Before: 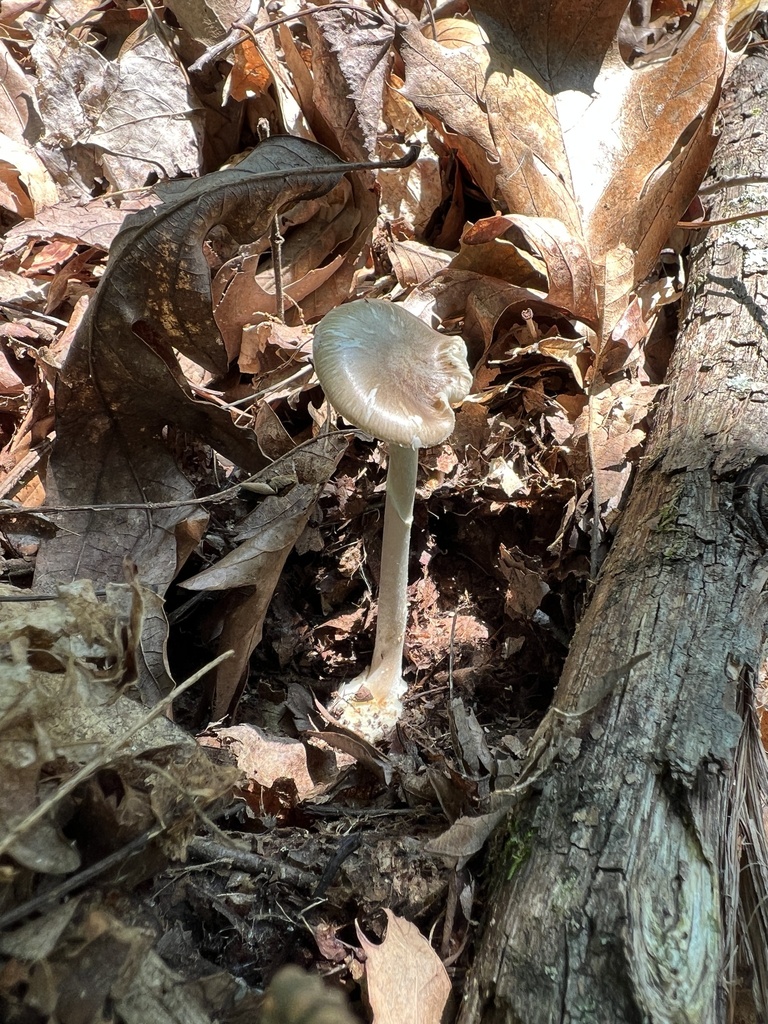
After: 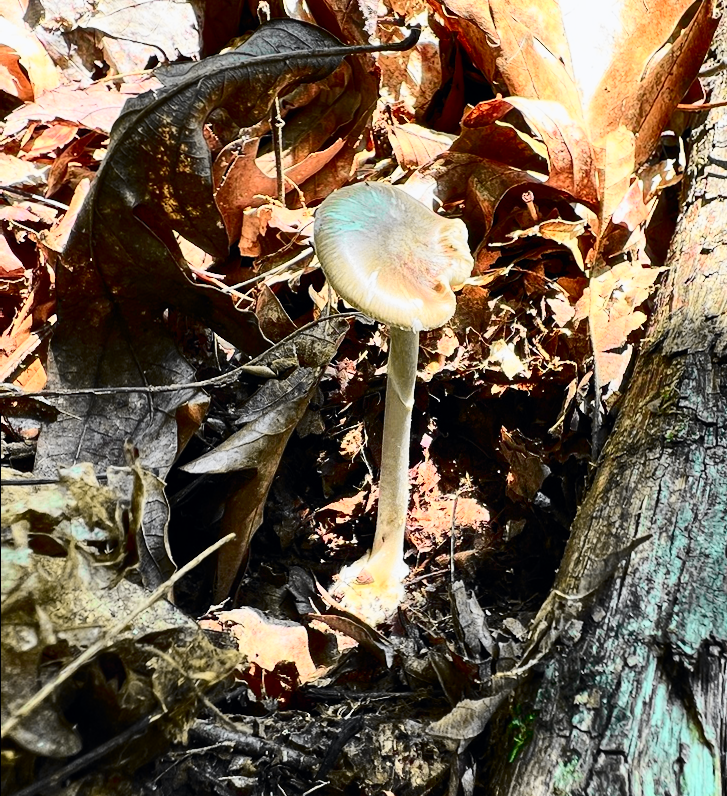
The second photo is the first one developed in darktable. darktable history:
crop and rotate: angle 0.108°, top 11.532%, right 5.489%, bottom 10.748%
contrast brightness saturation: contrast 0.401, brightness 0.099, saturation 0.21
tone curve: curves: ch0 [(0, 0) (0.071, 0.047) (0.266, 0.26) (0.483, 0.554) (0.753, 0.811) (1, 0.983)]; ch1 [(0, 0) (0.346, 0.307) (0.408, 0.369) (0.463, 0.443) (0.482, 0.493) (0.502, 0.5) (0.517, 0.502) (0.55, 0.548) (0.597, 0.624) (0.651, 0.698) (1, 1)]; ch2 [(0, 0) (0.346, 0.34) (0.434, 0.46) (0.485, 0.494) (0.5, 0.494) (0.517, 0.506) (0.535, 0.529) (0.583, 0.611) (0.625, 0.666) (1, 1)], color space Lab, independent channels, preserve colors none
